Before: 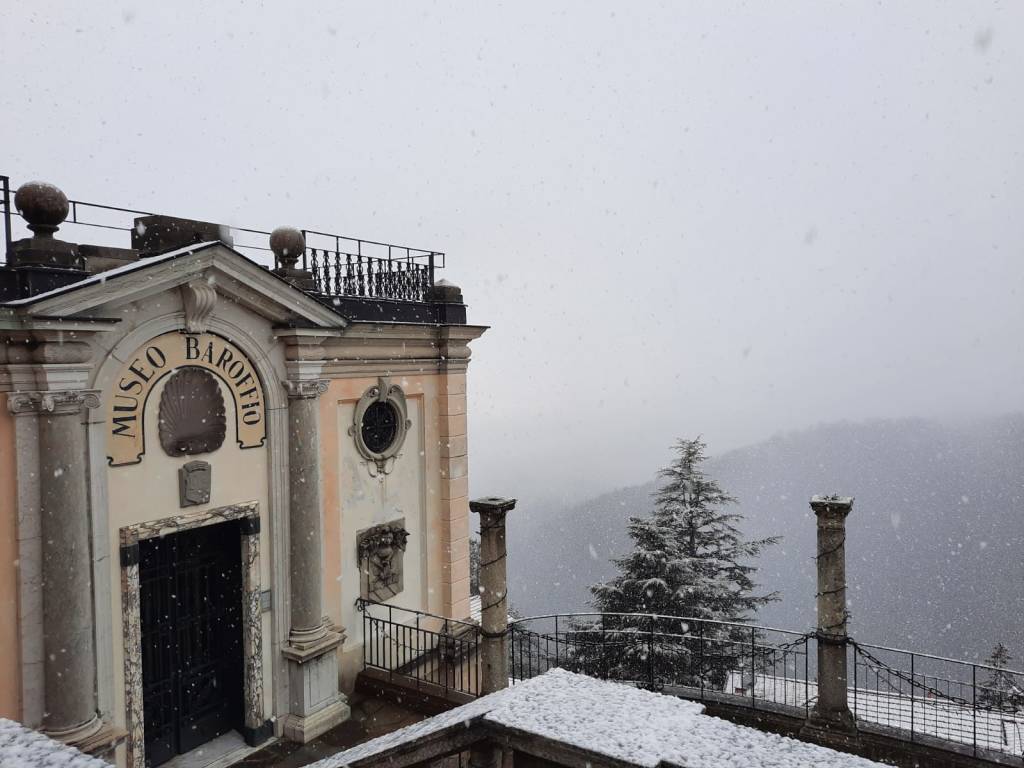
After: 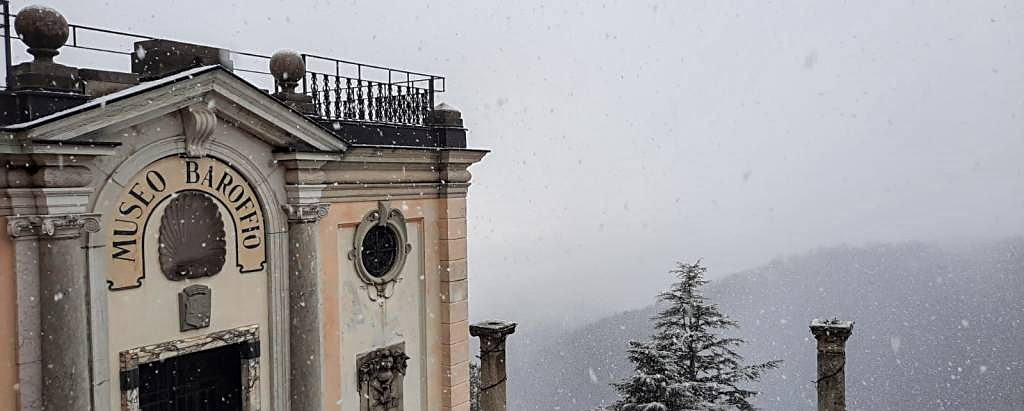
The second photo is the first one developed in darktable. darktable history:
crop and rotate: top 23.043%, bottom 23.437%
local contrast: on, module defaults
sharpen: on, module defaults
